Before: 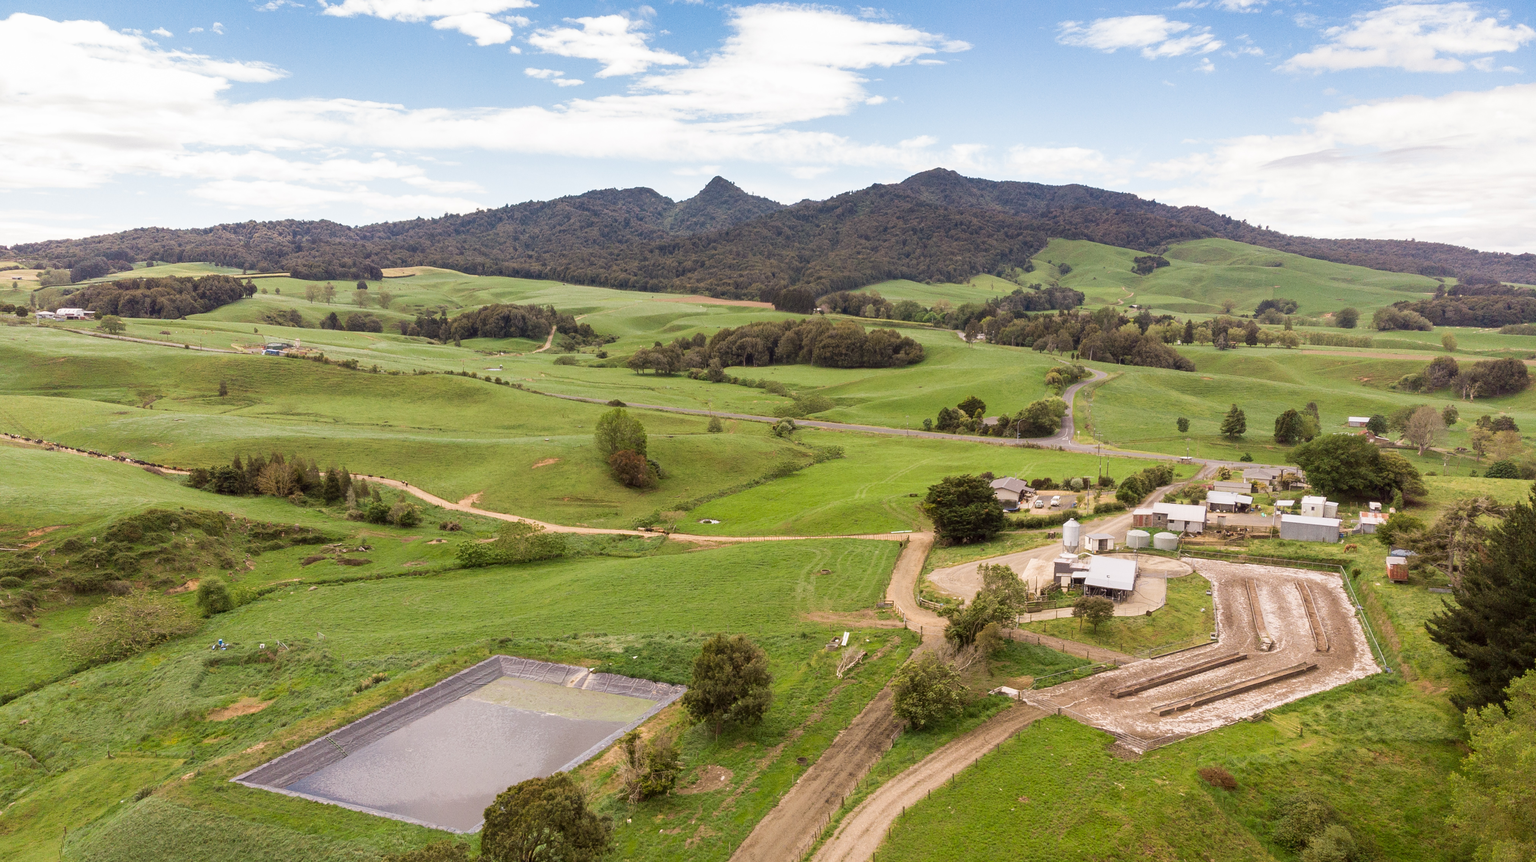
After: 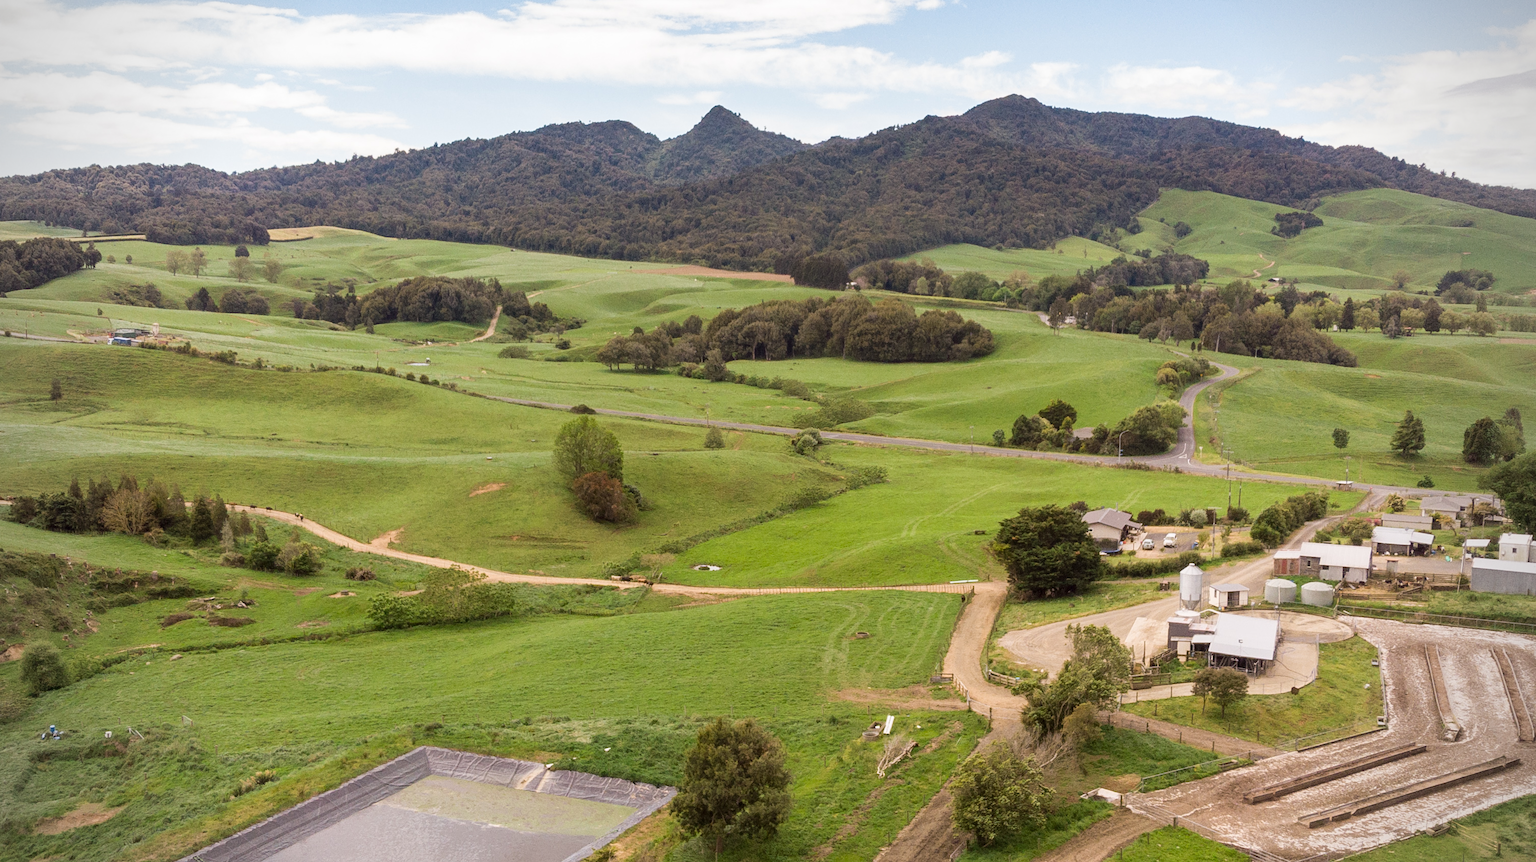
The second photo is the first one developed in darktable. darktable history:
vignetting: unbound false
crop and rotate: left 11.831%, top 11.346%, right 13.429%, bottom 13.899%
